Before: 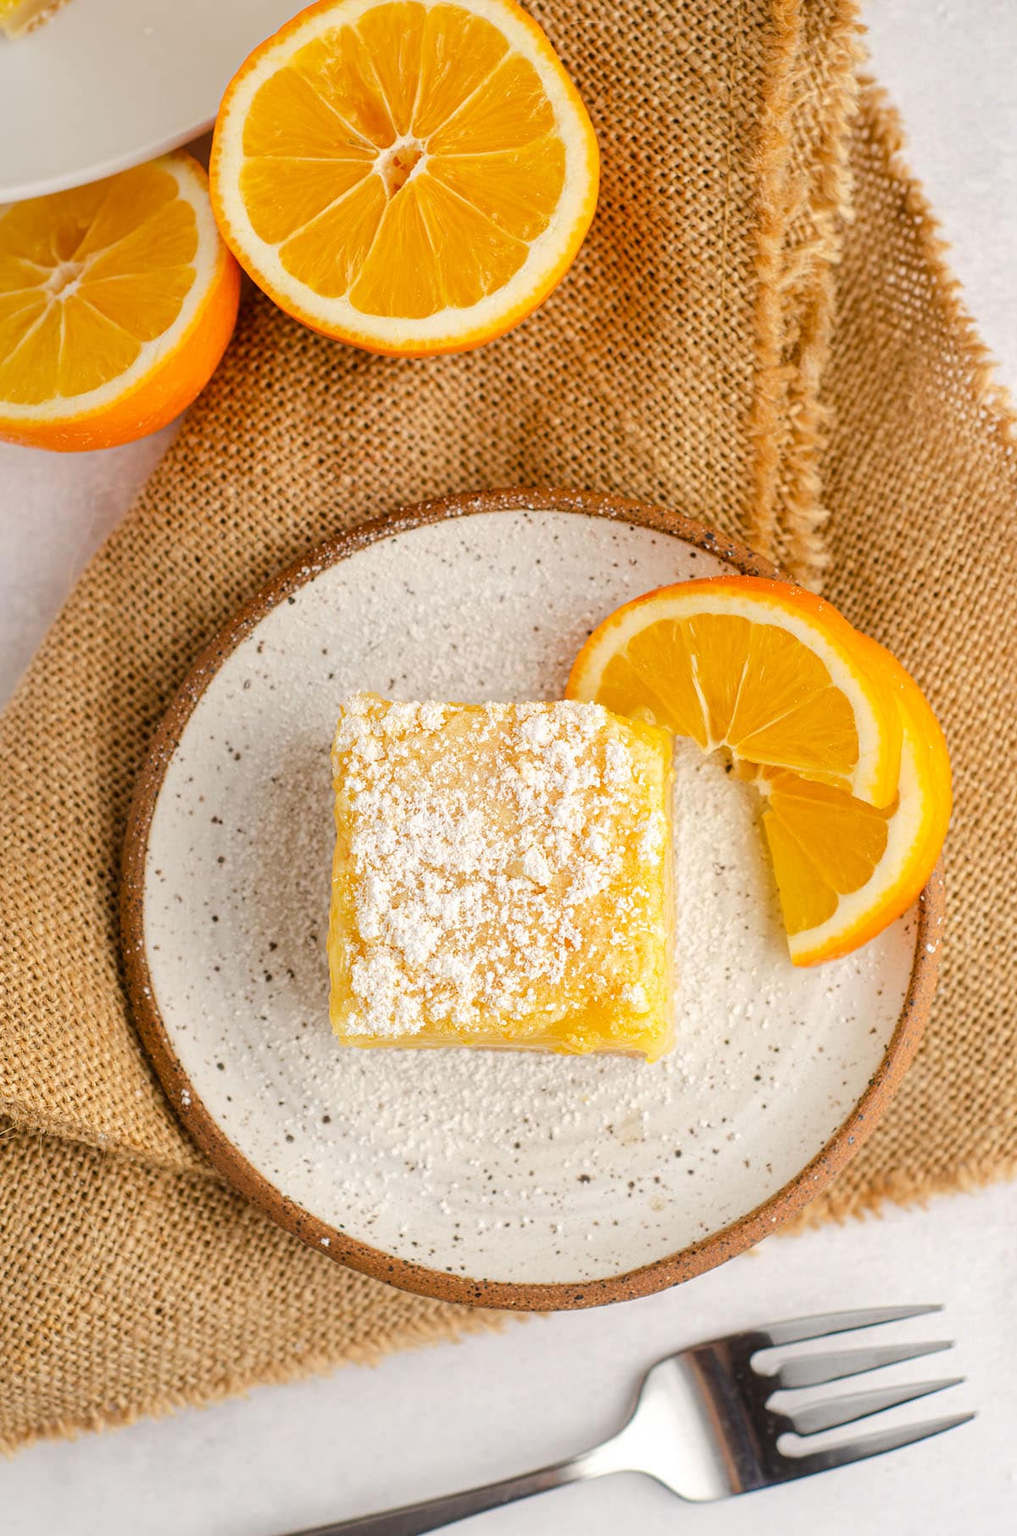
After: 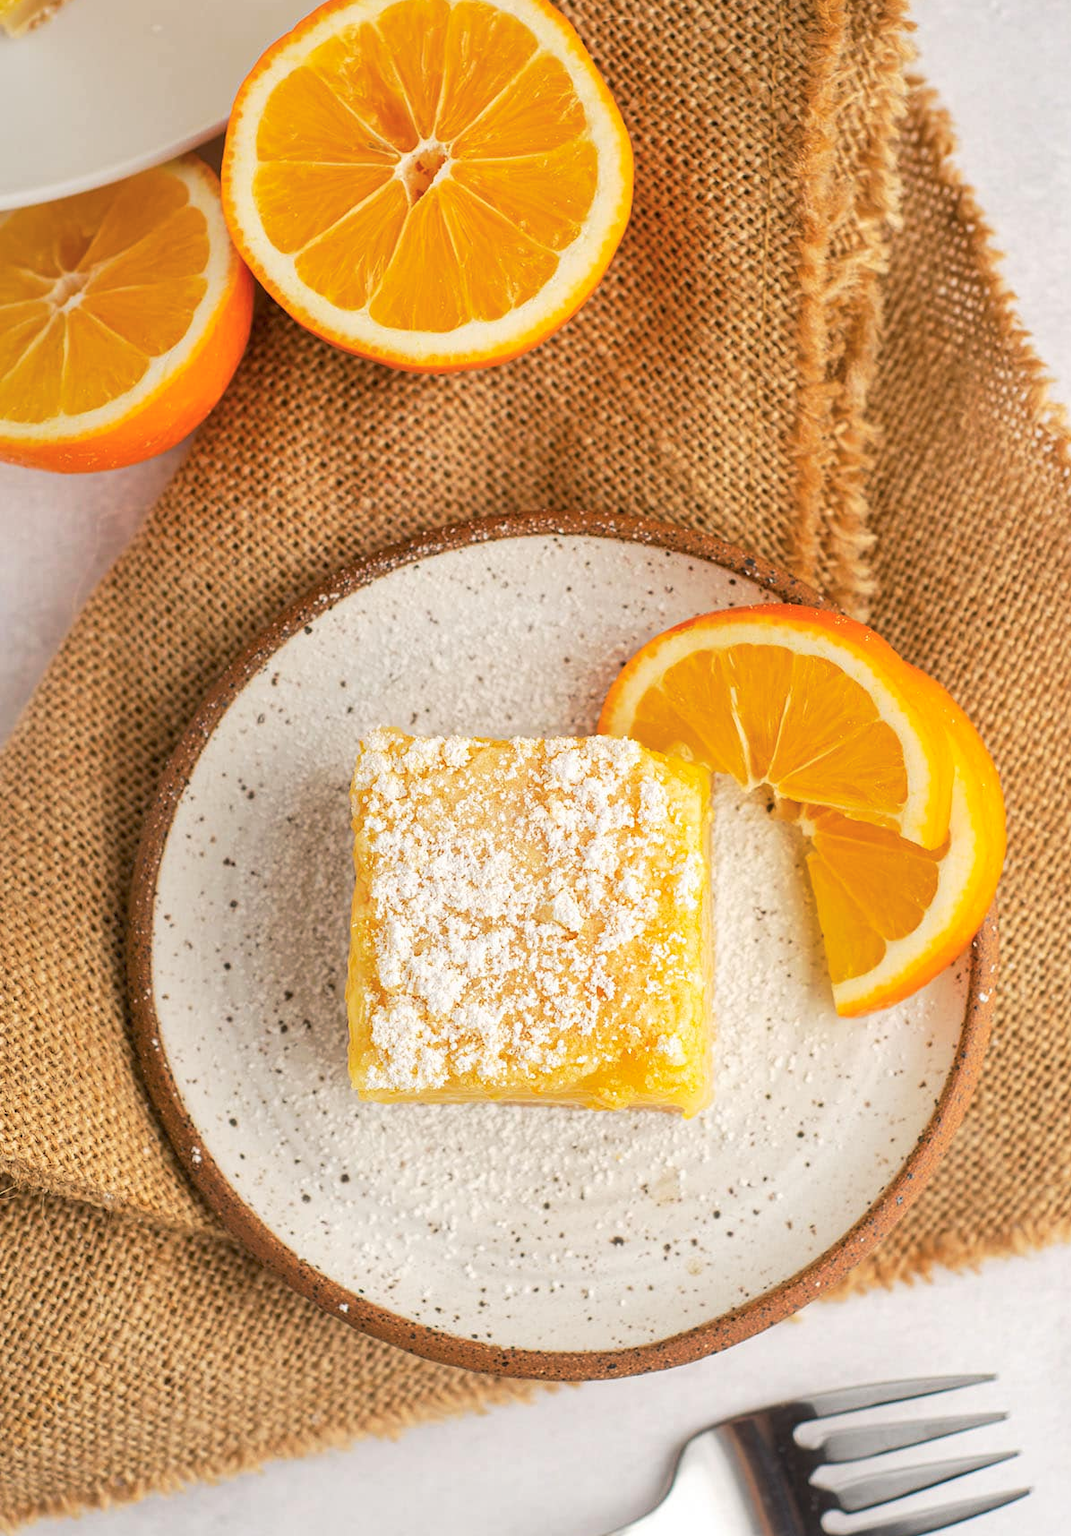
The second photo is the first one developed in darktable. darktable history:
color correction: highlights b* -0.01
crop: top 0.283%, right 0.258%, bottom 5.016%
tone curve: curves: ch0 [(0, 0) (0.003, 0.013) (0.011, 0.02) (0.025, 0.037) (0.044, 0.068) (0.069, 0.108) (0.1, 0.138) (0.136, 0.168) (0.177, 0.203) (0.224, 0.241) (0.277, 0.281) (0.335, 0.328) (0.399, 0.382) (0.468, 0.448) (0.543, 0.519) (0.623, 0.603) (0.709, 0.705) (0.801, 0.808) (0.898, 0.903) (1, 1)], preserve colors none
